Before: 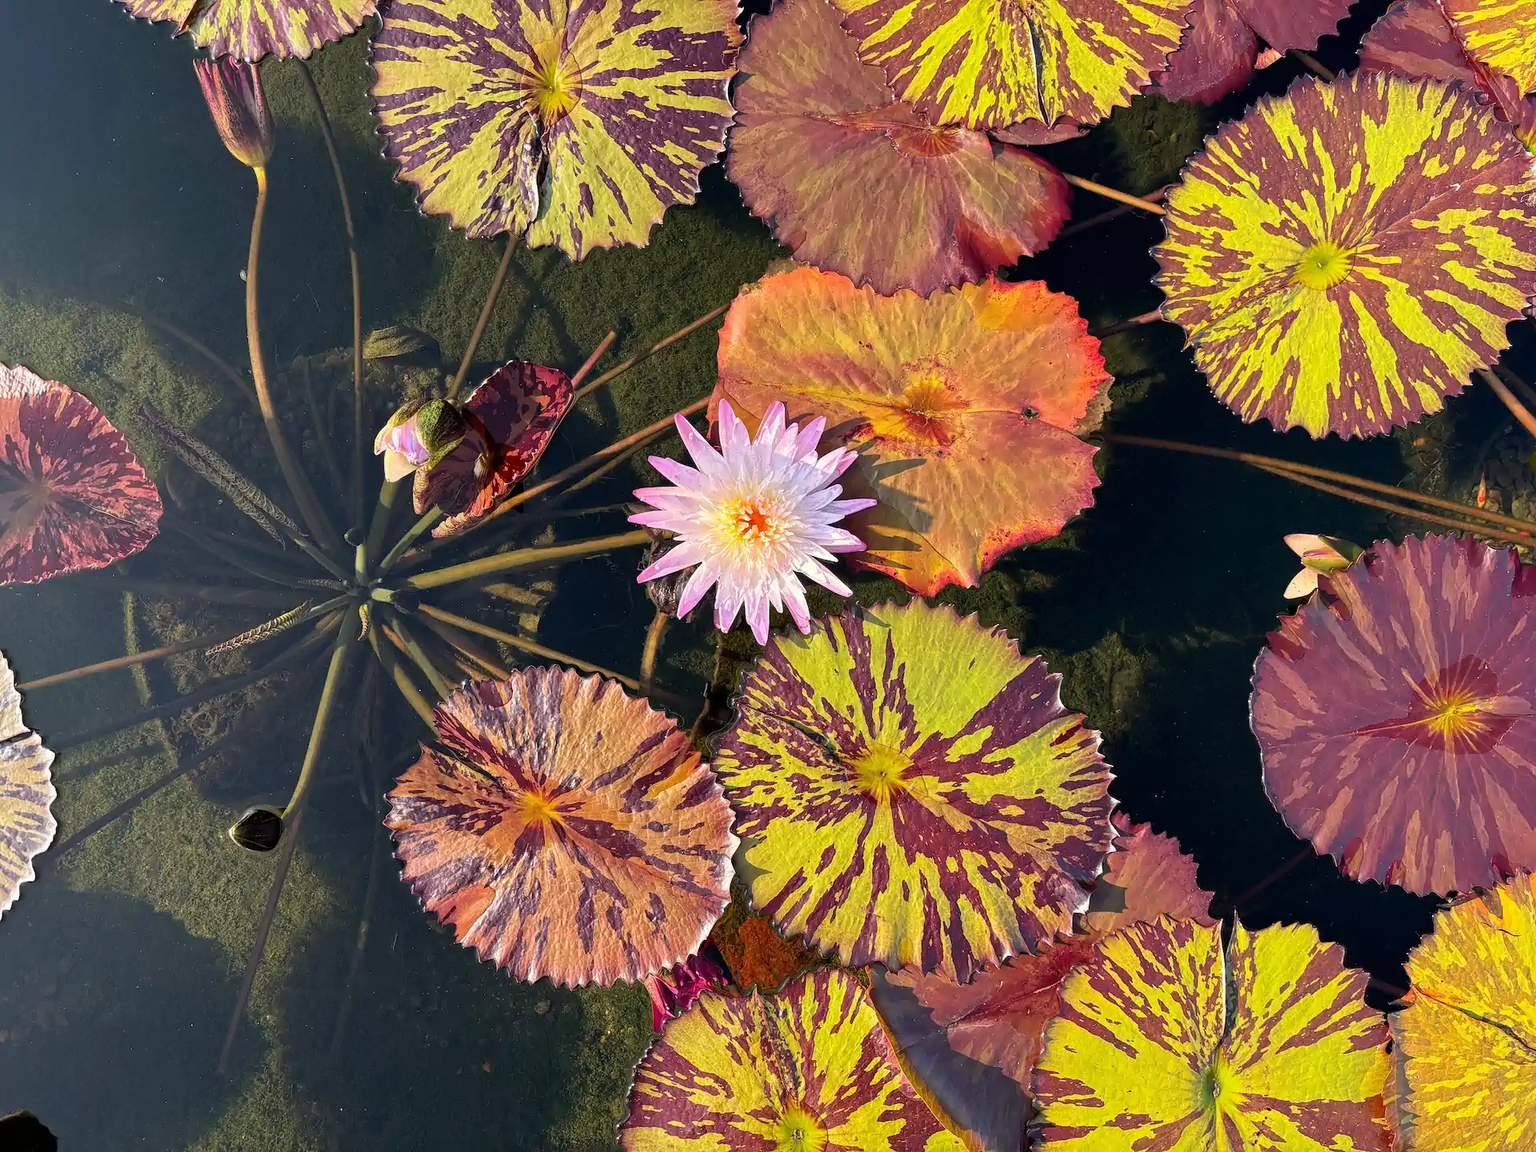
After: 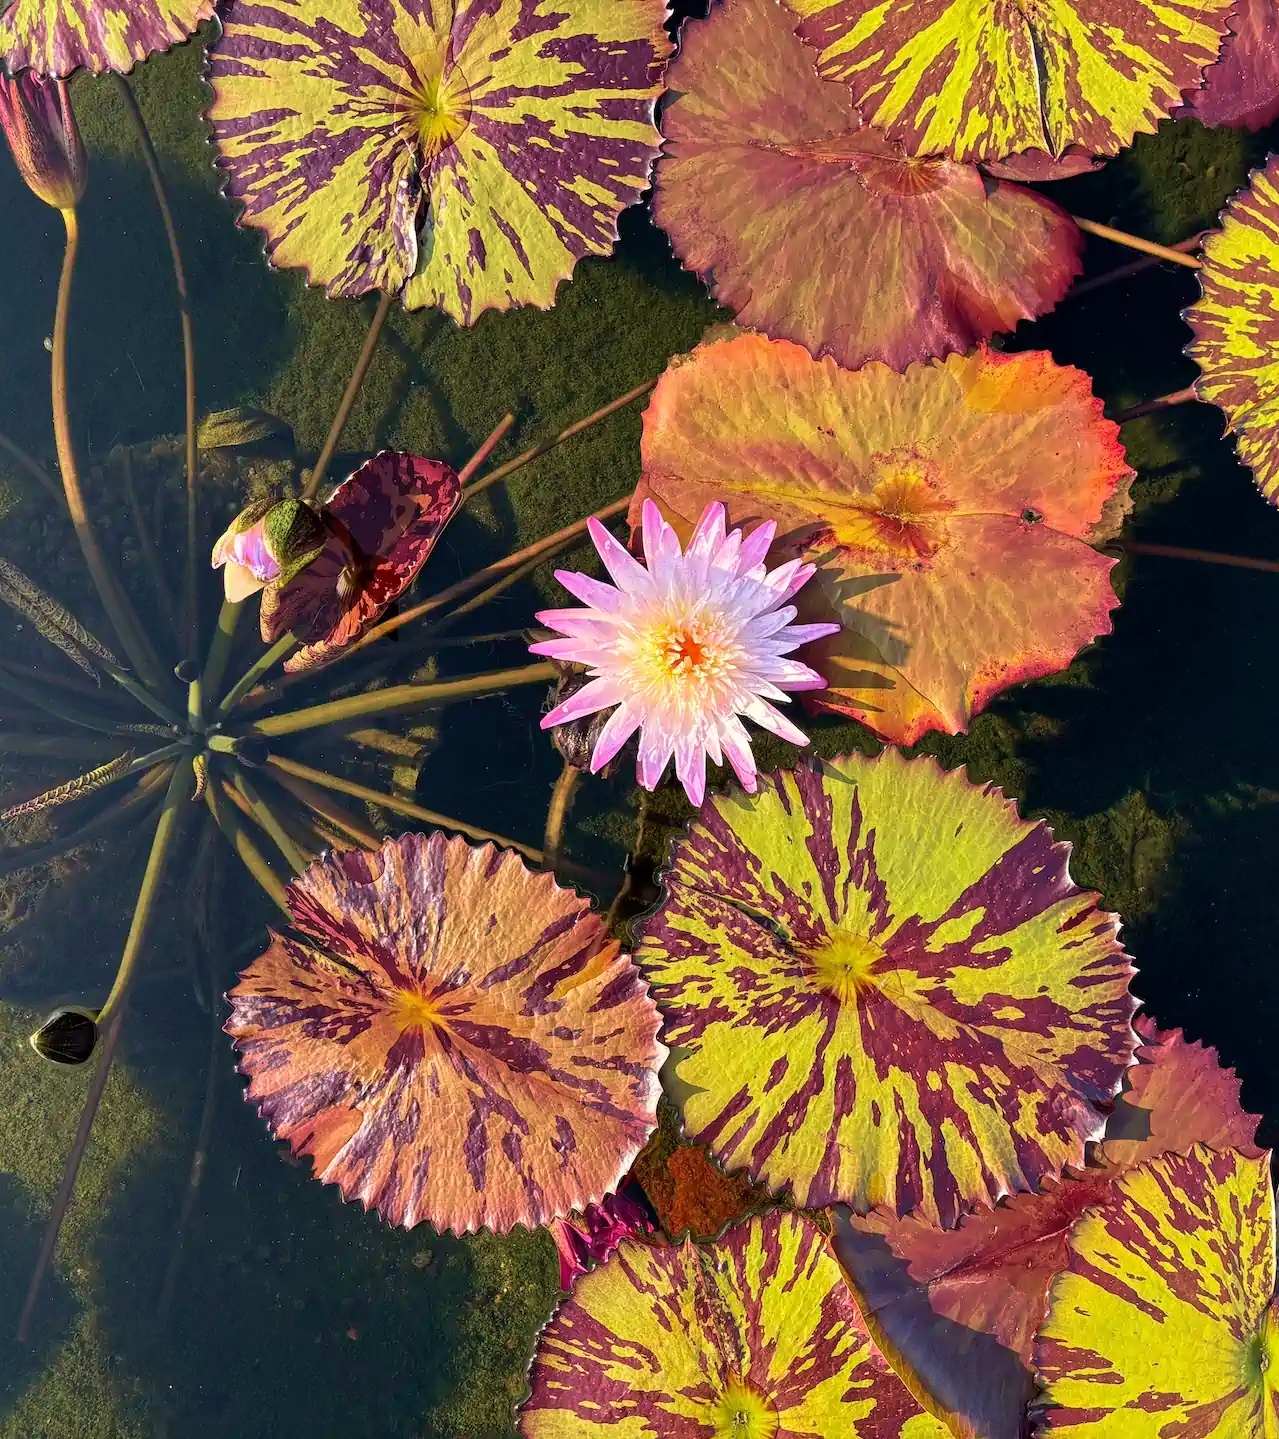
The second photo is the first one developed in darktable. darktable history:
velvia: strength 45%
crop and rotate: left 13.342%, right 19.991%
